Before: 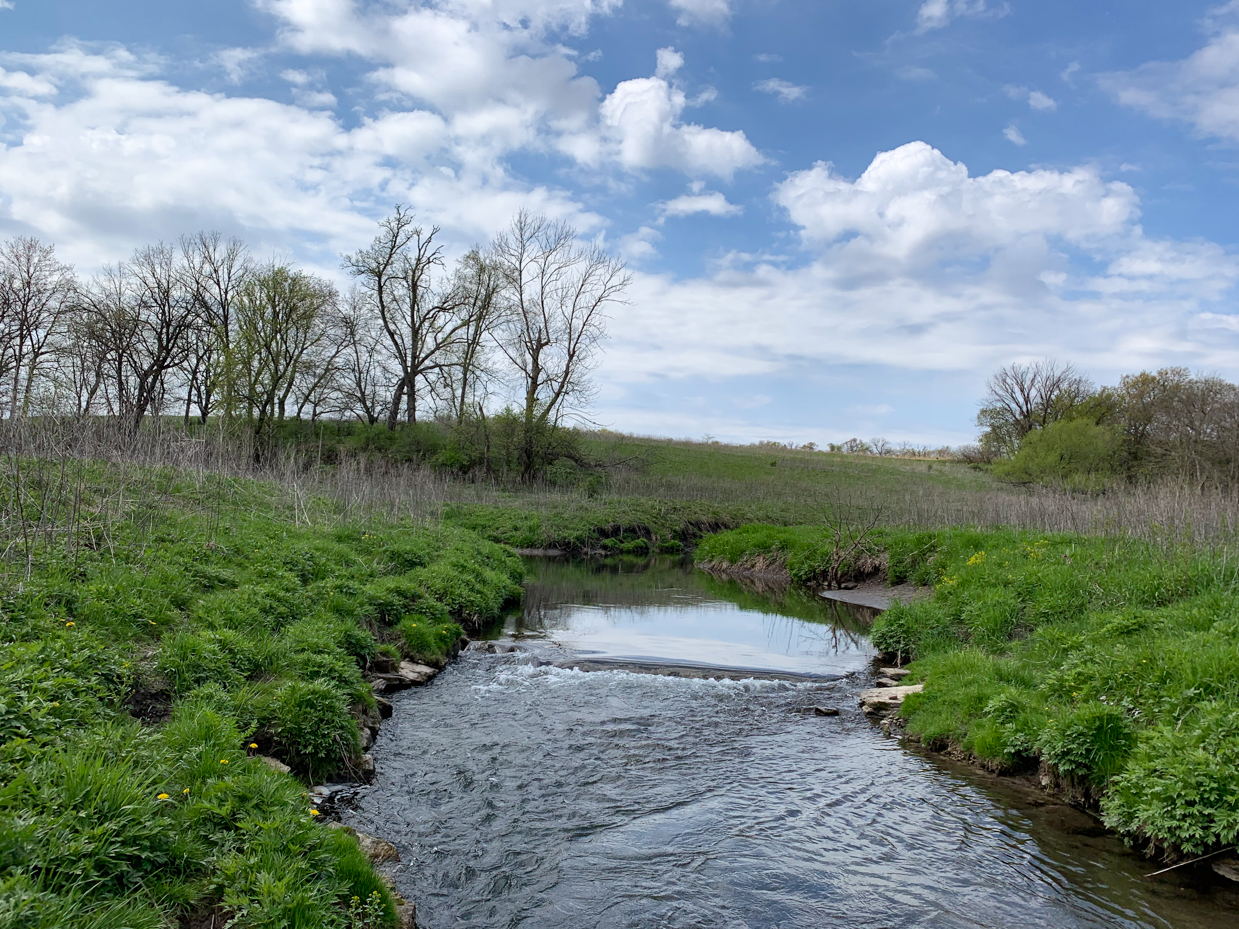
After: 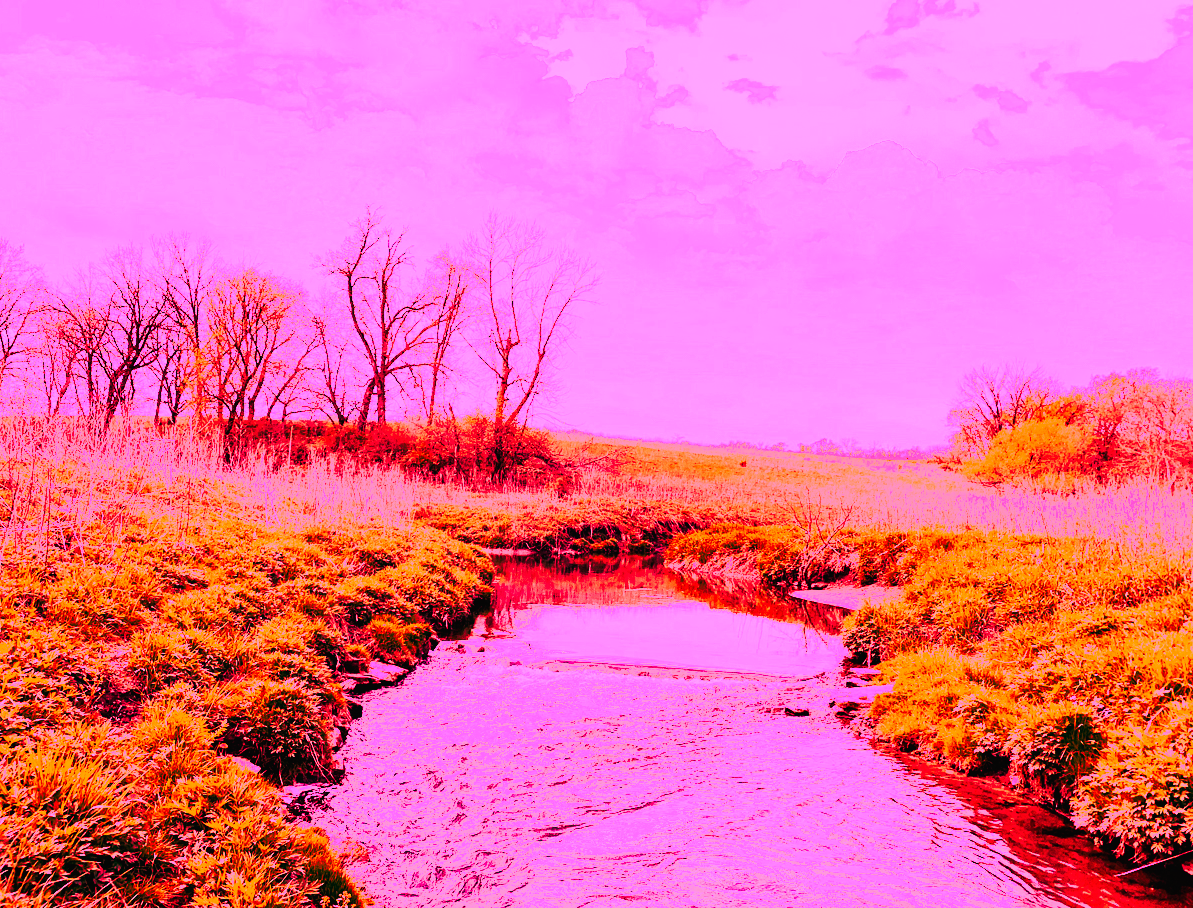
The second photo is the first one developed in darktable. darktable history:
tone curve: curves: ch0 [(0, 0) (0.003, 0.005) (0.011, 0.007) (0.025, 0.009) (0.044, 0.013) (0.069, 0.017) (0.1, 0.02) (0.136, 0.029) (0.177, 0.052) (0.224, 0.086) (0.277, 0.129) (0.335, 0.188) (0.399, 0.256) (0.468, 0.361) (0.543, 0.526) (0.623, 0.696) (0.709, 0.784) (0.801, 0.85) (0.898, 0.882) (1, 1)], preserve colors none
crop and rotate: left 2.536%, right 1.107%, bottom 2.246%
contrast brightness saturation: contrast -0.1, saturation -0.1
white balance: red 4.26, blue 1.802
